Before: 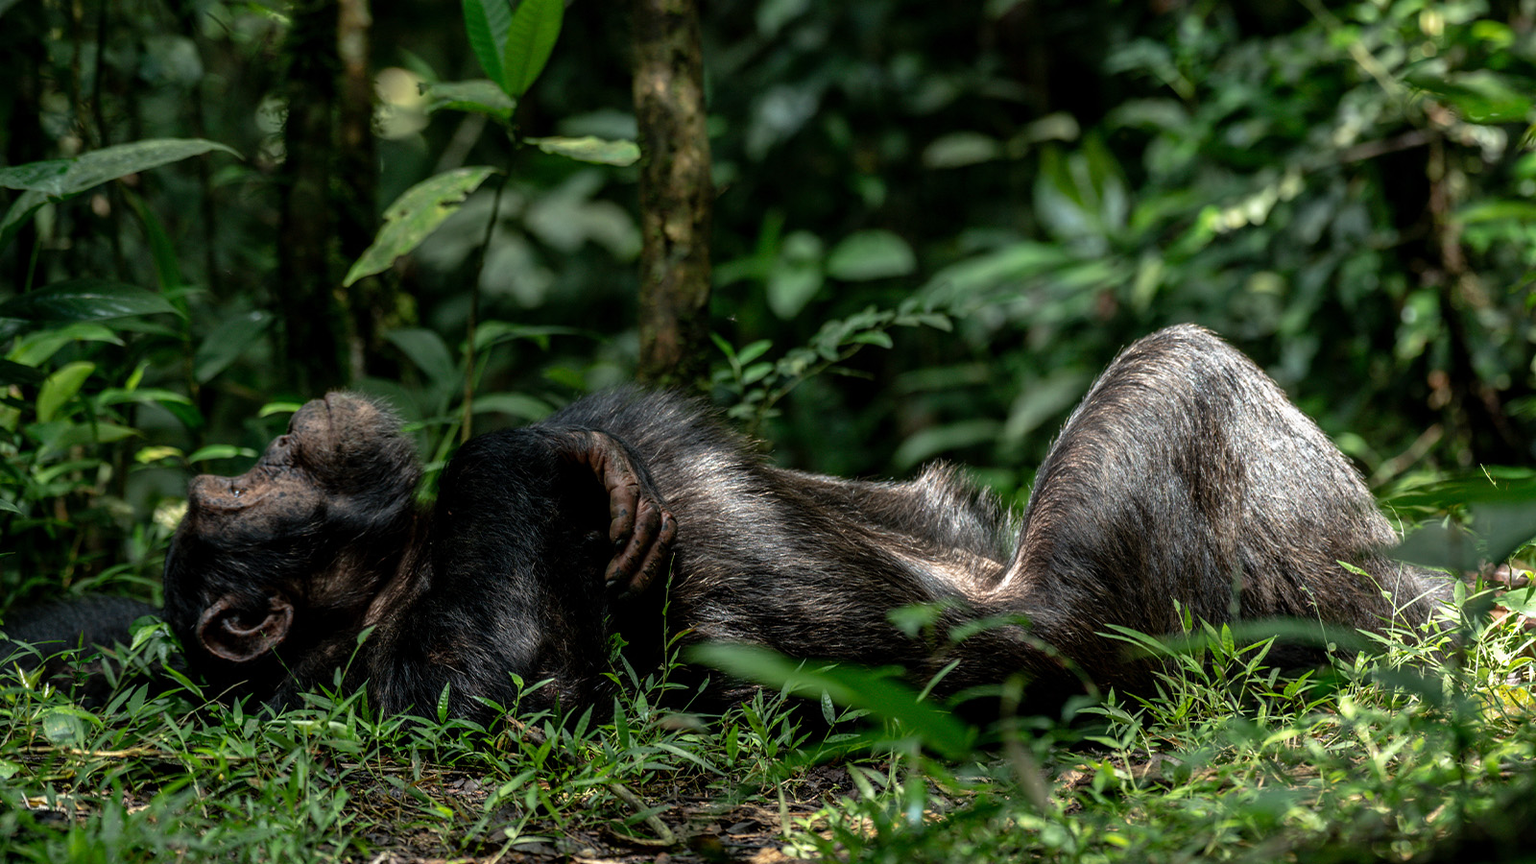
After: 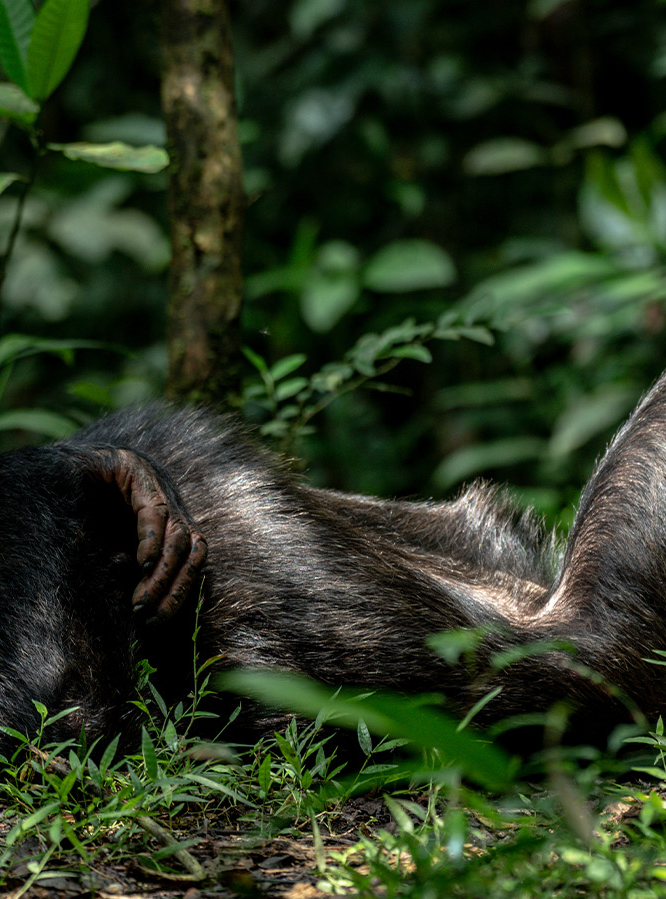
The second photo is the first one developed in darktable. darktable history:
crop: left 31.161%, right 27.158%
